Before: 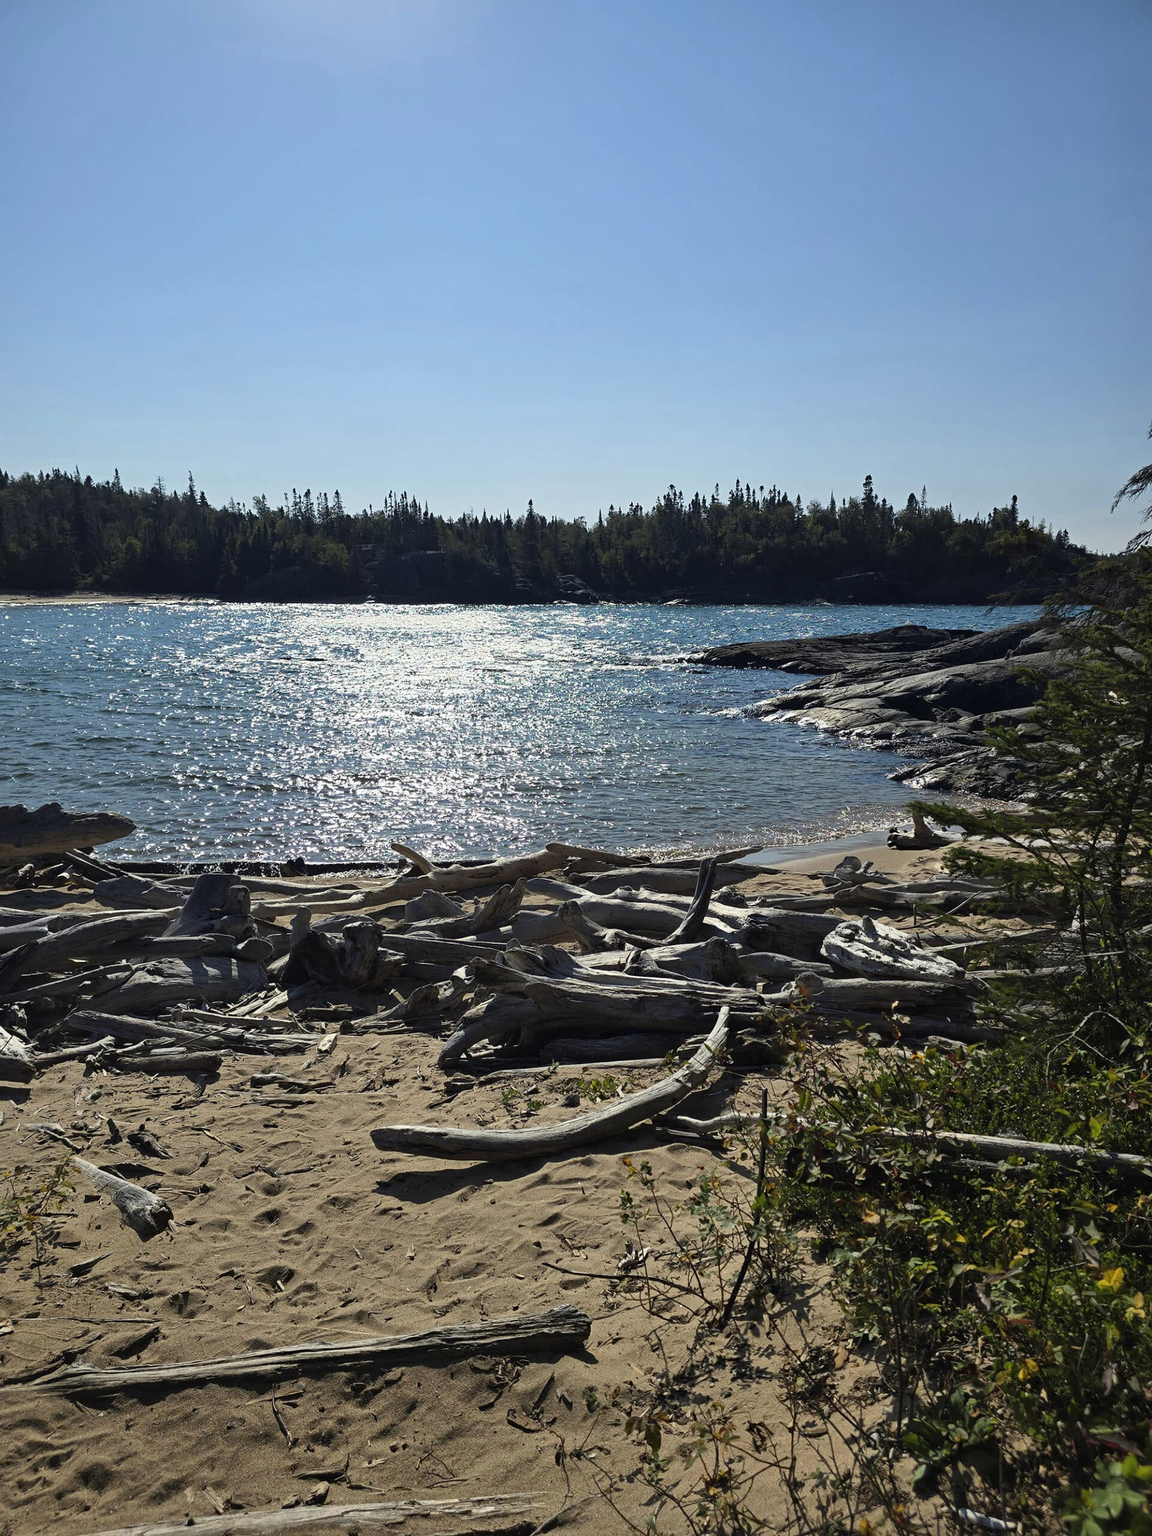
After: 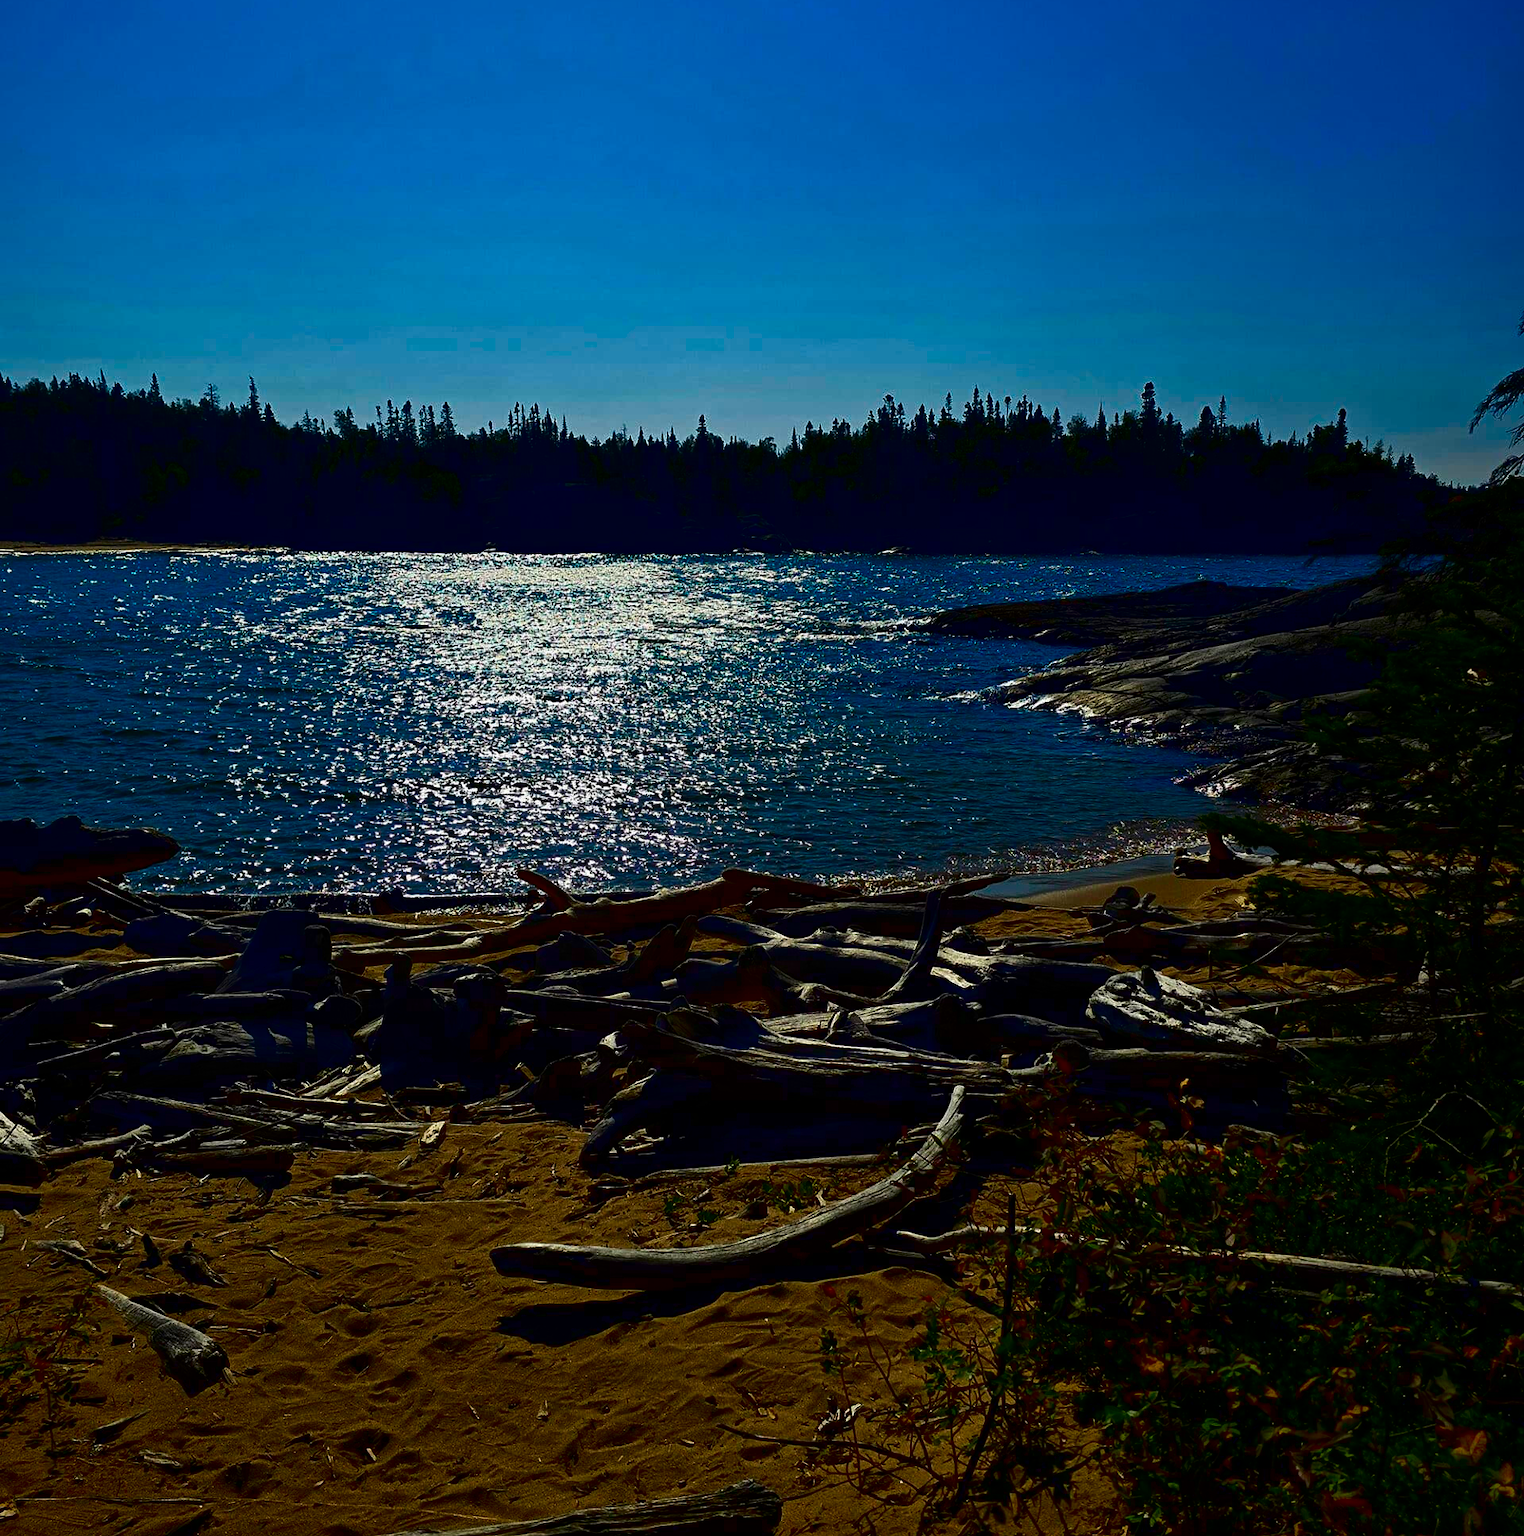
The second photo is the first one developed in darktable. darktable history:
crop and rotate: top 12.114%, bottom 12.261%
contrast brightness saturation: brightness -0.993, saturation 0.988
